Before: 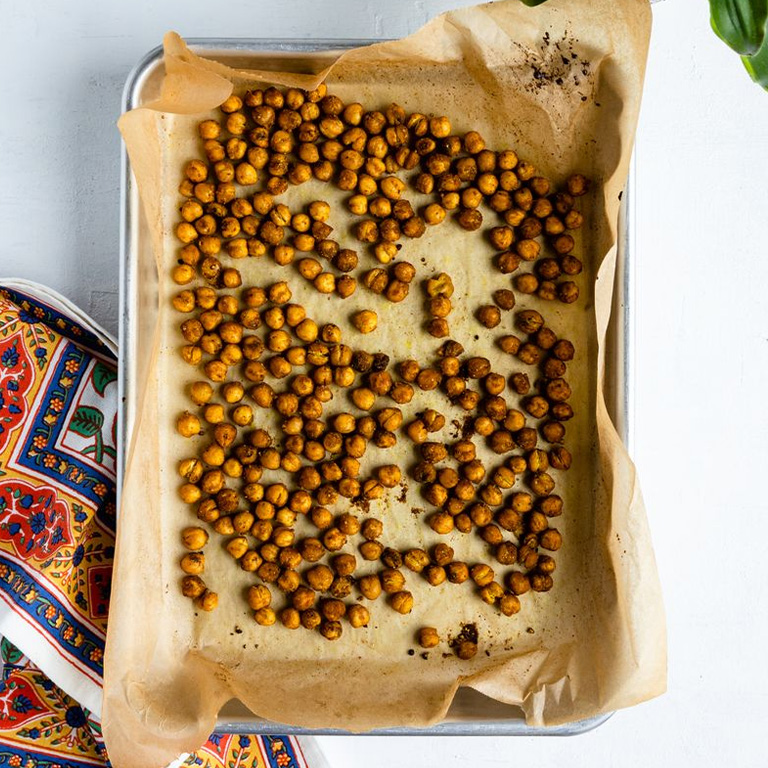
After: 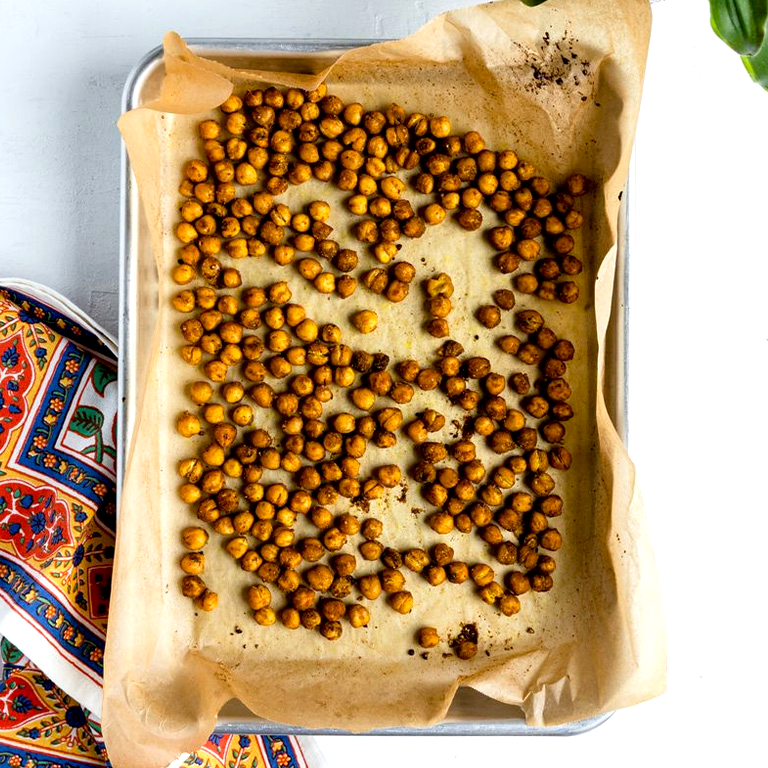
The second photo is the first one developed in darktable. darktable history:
exposure: black level correction 0.005, exposure 0.278 EV, compensate highlight preservation false
